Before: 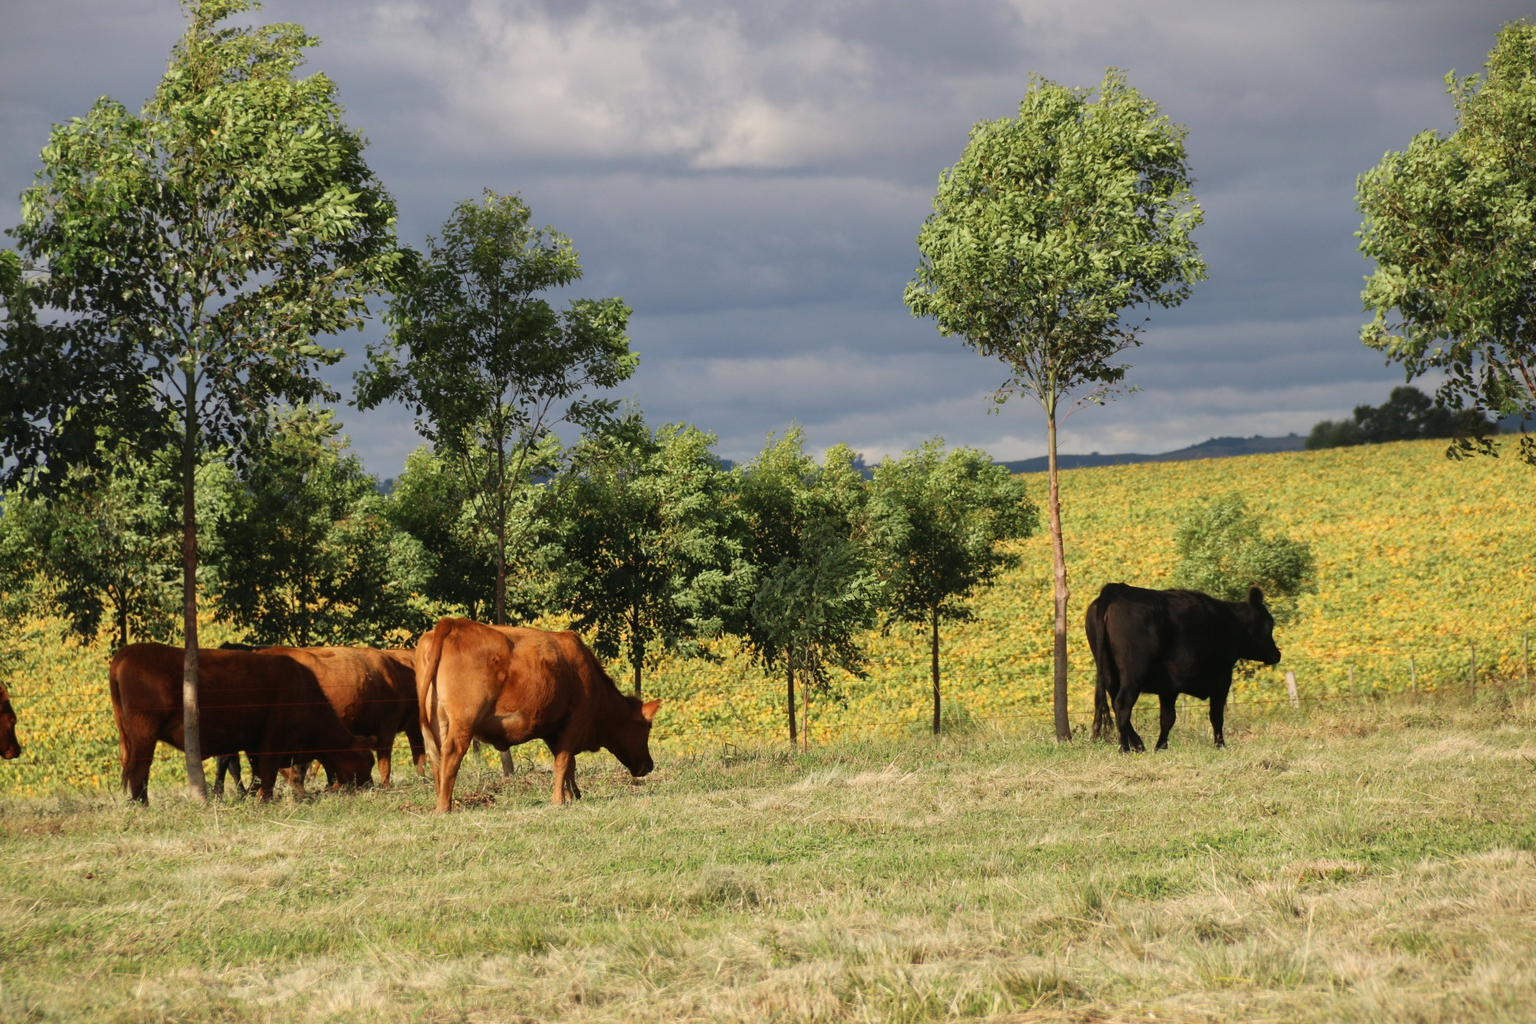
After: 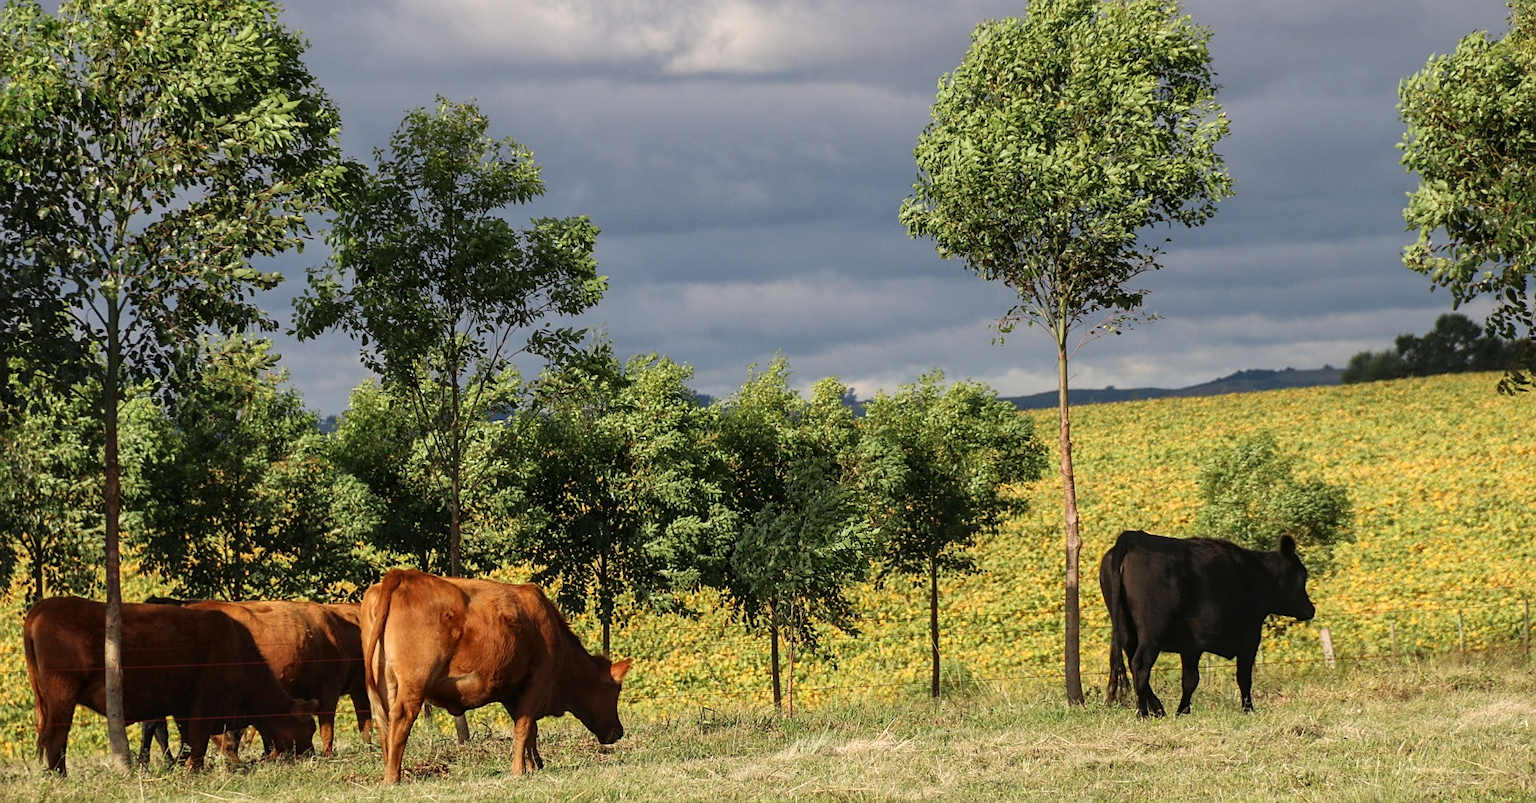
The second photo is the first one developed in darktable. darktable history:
local contrast: on, module defaults
crop: left 5.78%, top 9.982%, right 3.495%, bottom 18.828%
tone equalizer: on, module defaults
sharpen: on, module defaults
